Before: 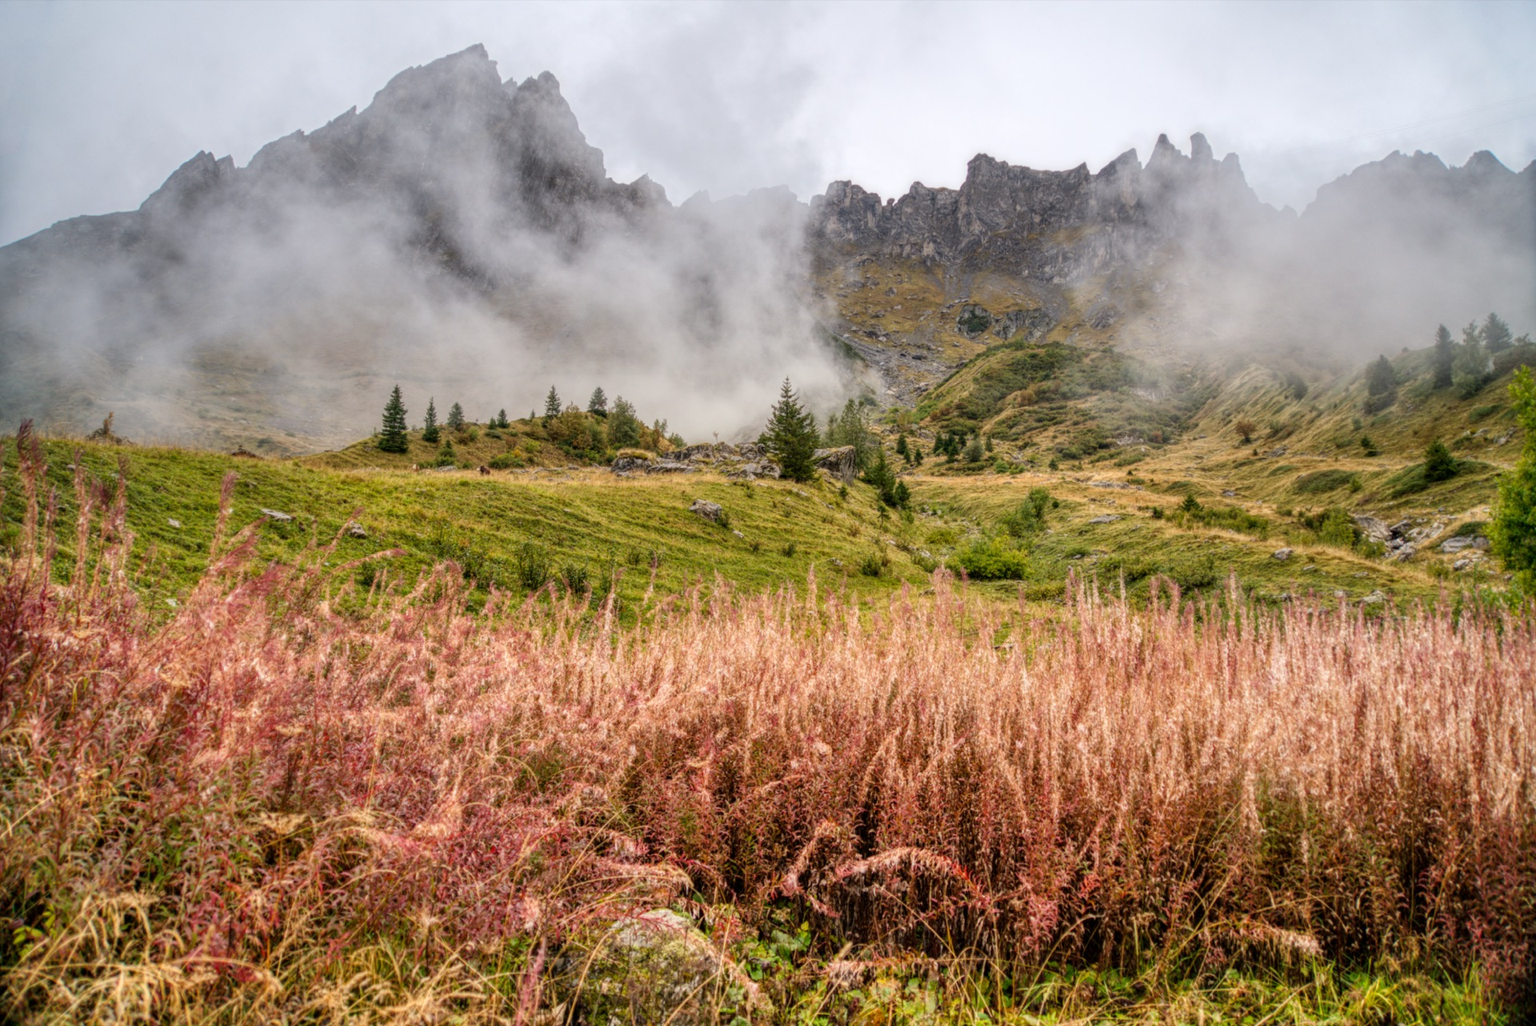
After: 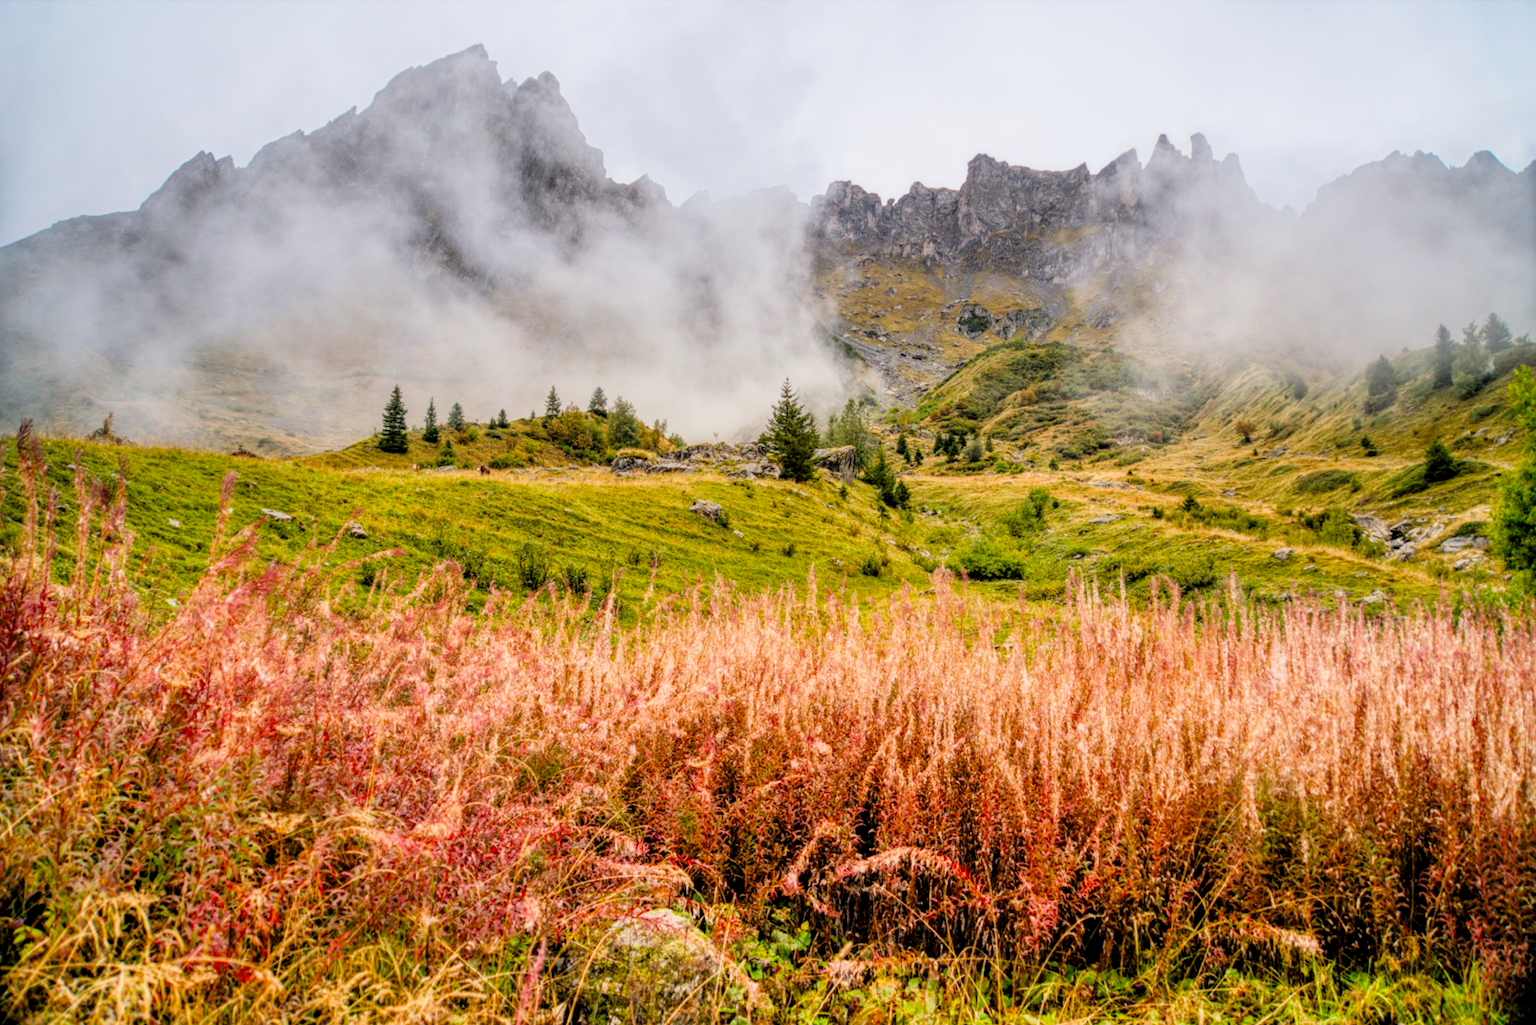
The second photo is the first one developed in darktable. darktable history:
filmic rgb: black relative exposure -7.75 EV, white relative exposure 4.4 EV, threshold 3 EV, target black luminance 0%, hardness 3.76, latitude 50.51%, contrast 1.074, highlights saturation mix 10%, shadows ↔ highlights balance -0.22%, color science v4 (2020), enable highlight reconstruction true
exposure: black level correction 0, exposure 0.5 EV, compensate highlight preservation false
